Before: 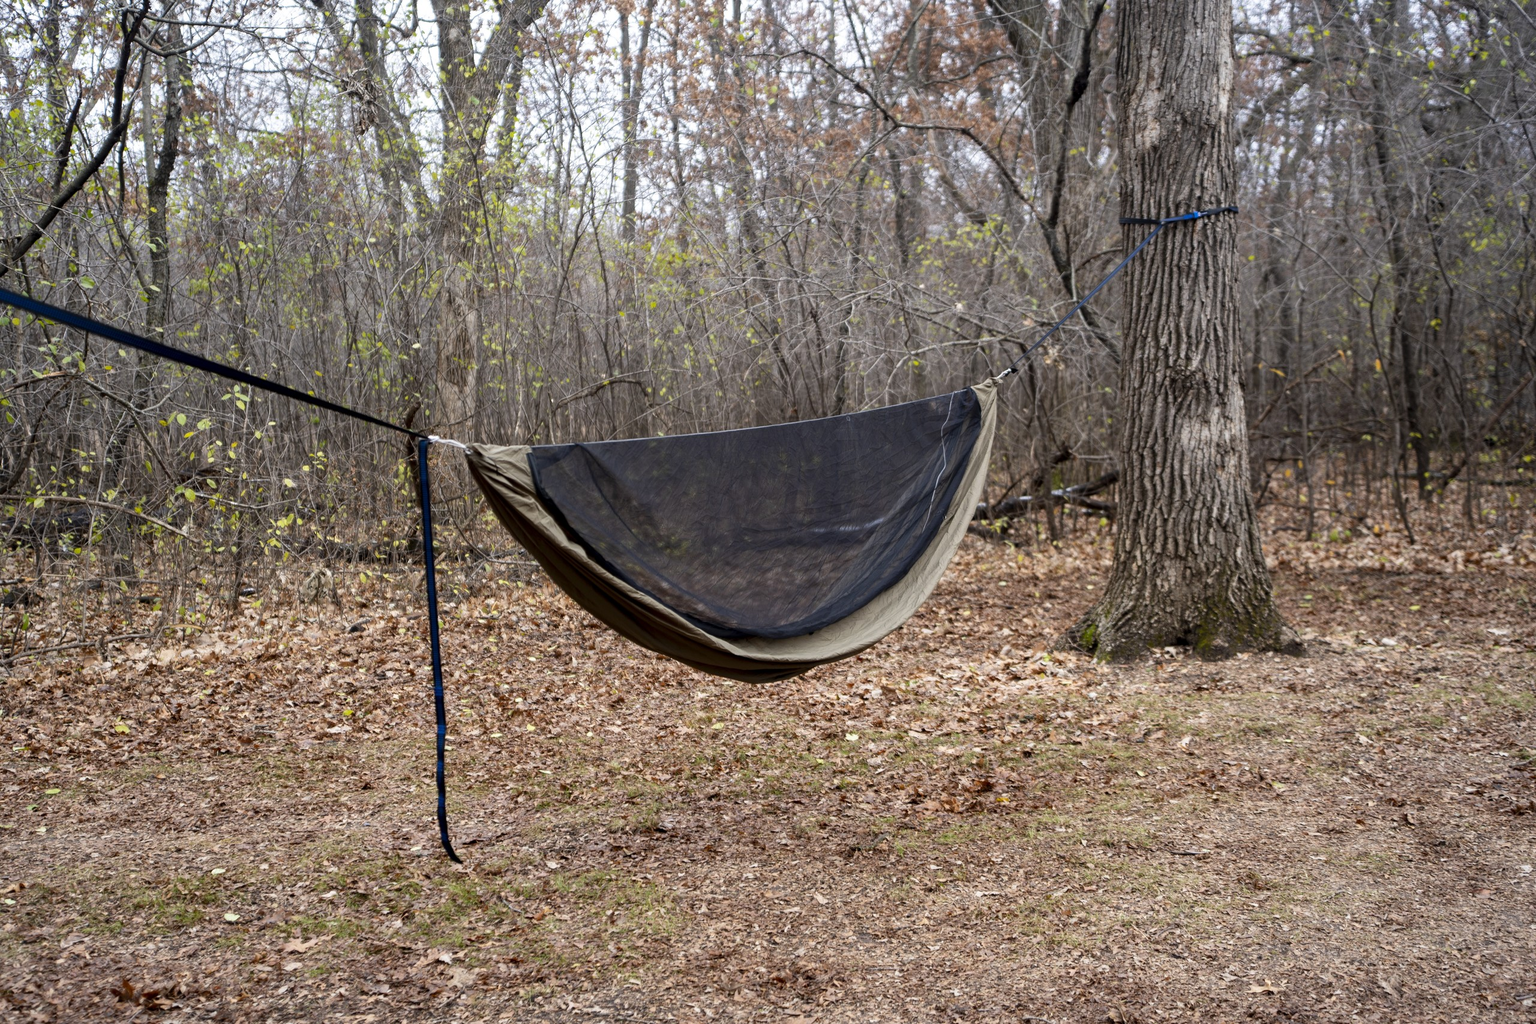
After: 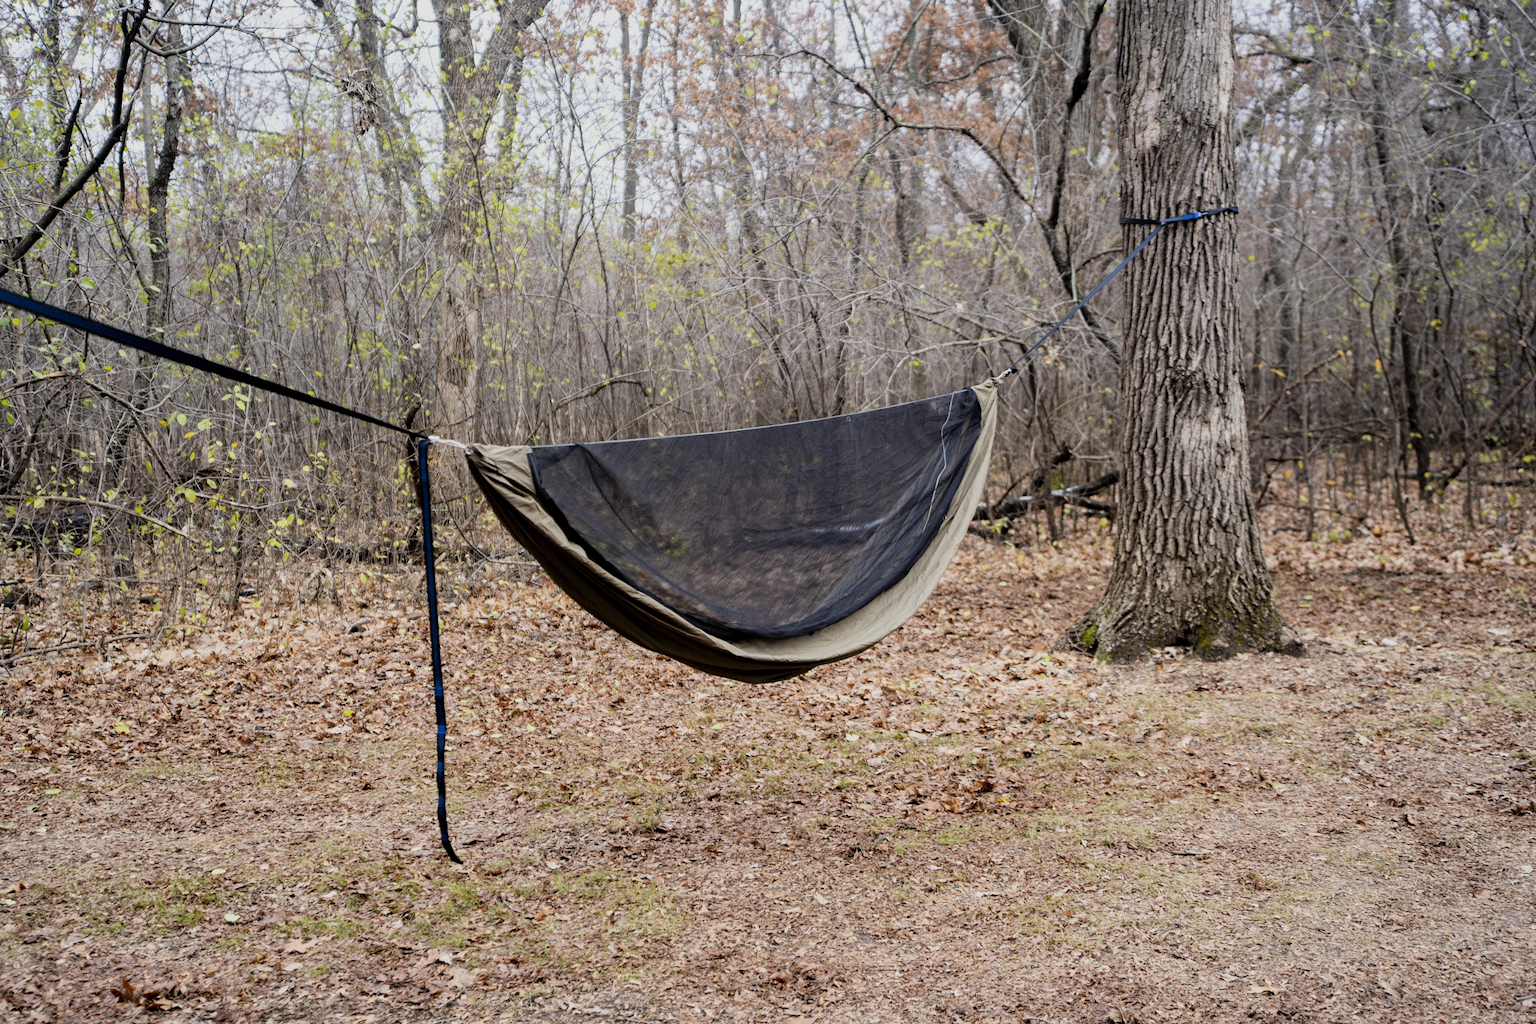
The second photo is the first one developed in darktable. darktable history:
exposure: exposure 0.525 EV, compensate highlight preservation false
filmic rgb: black relative exposure -7.42 EV, white relative exposure 4.89 EV, hardness 3.4, iterations of high-quality reconstruction 0
